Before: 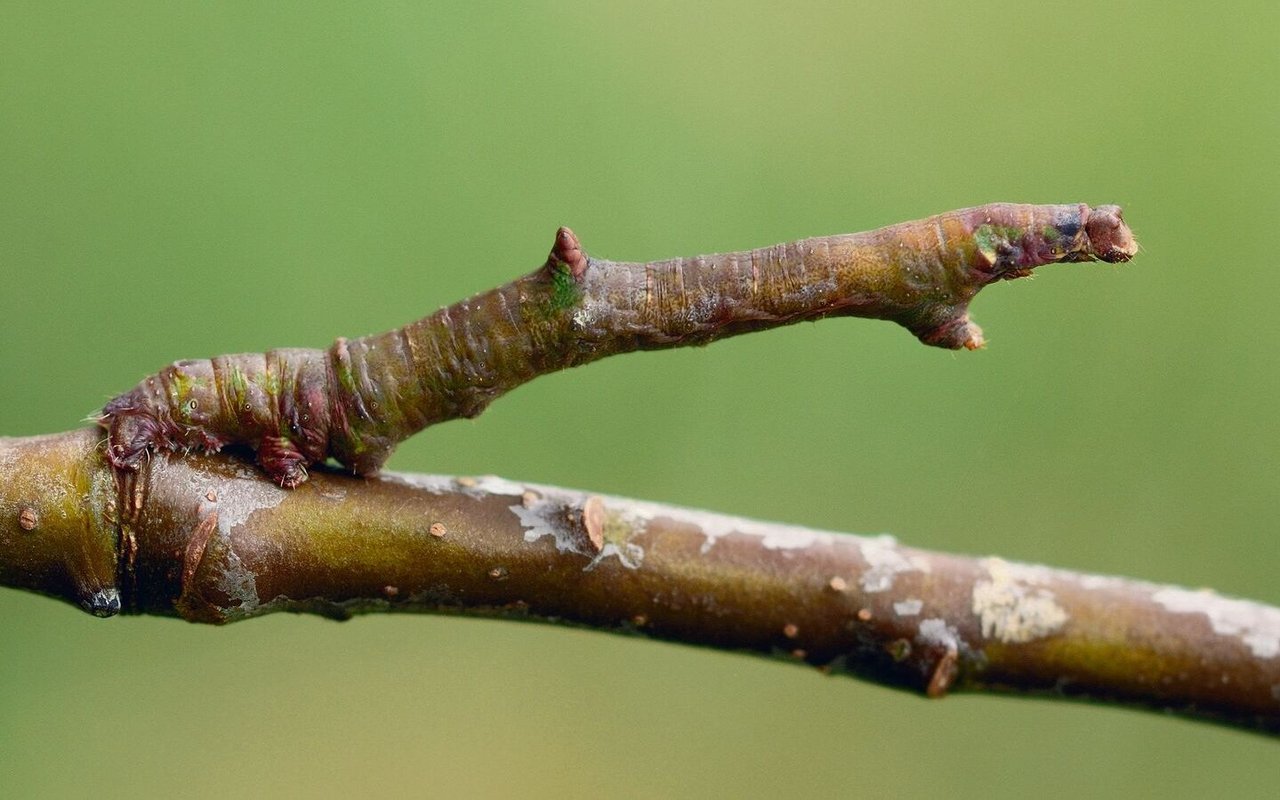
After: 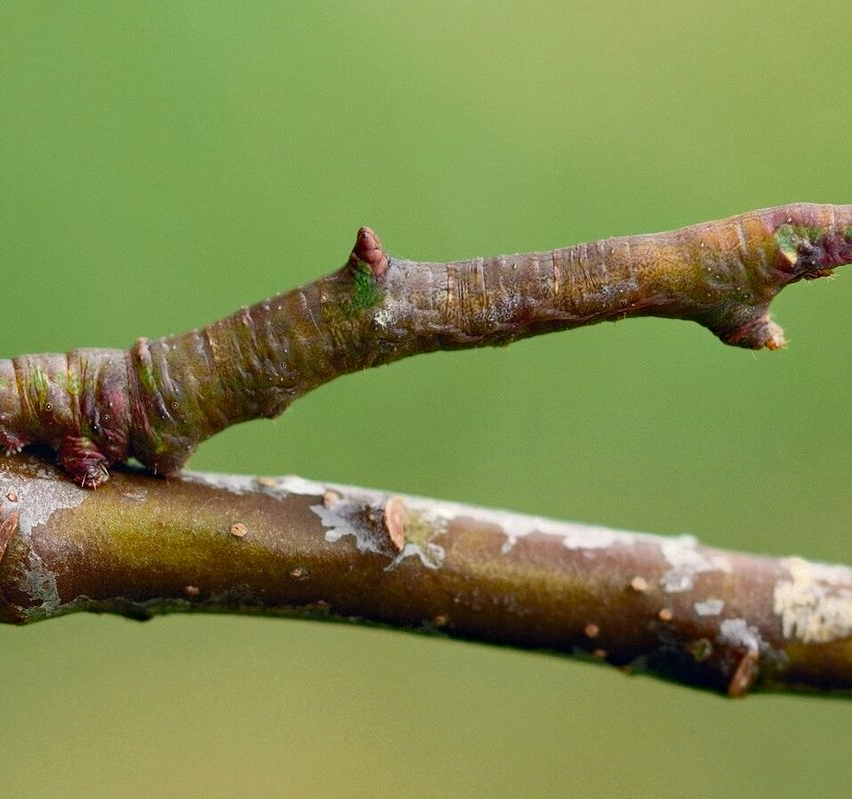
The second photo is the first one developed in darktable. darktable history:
crop and rotate: left 15.617%, right 17.79%
haze removal: compatibility mode true, adaptive false
base curve: curves: ch0 [(0, 0) (0.297, 0.298) (1, 1)], preserve colors none
